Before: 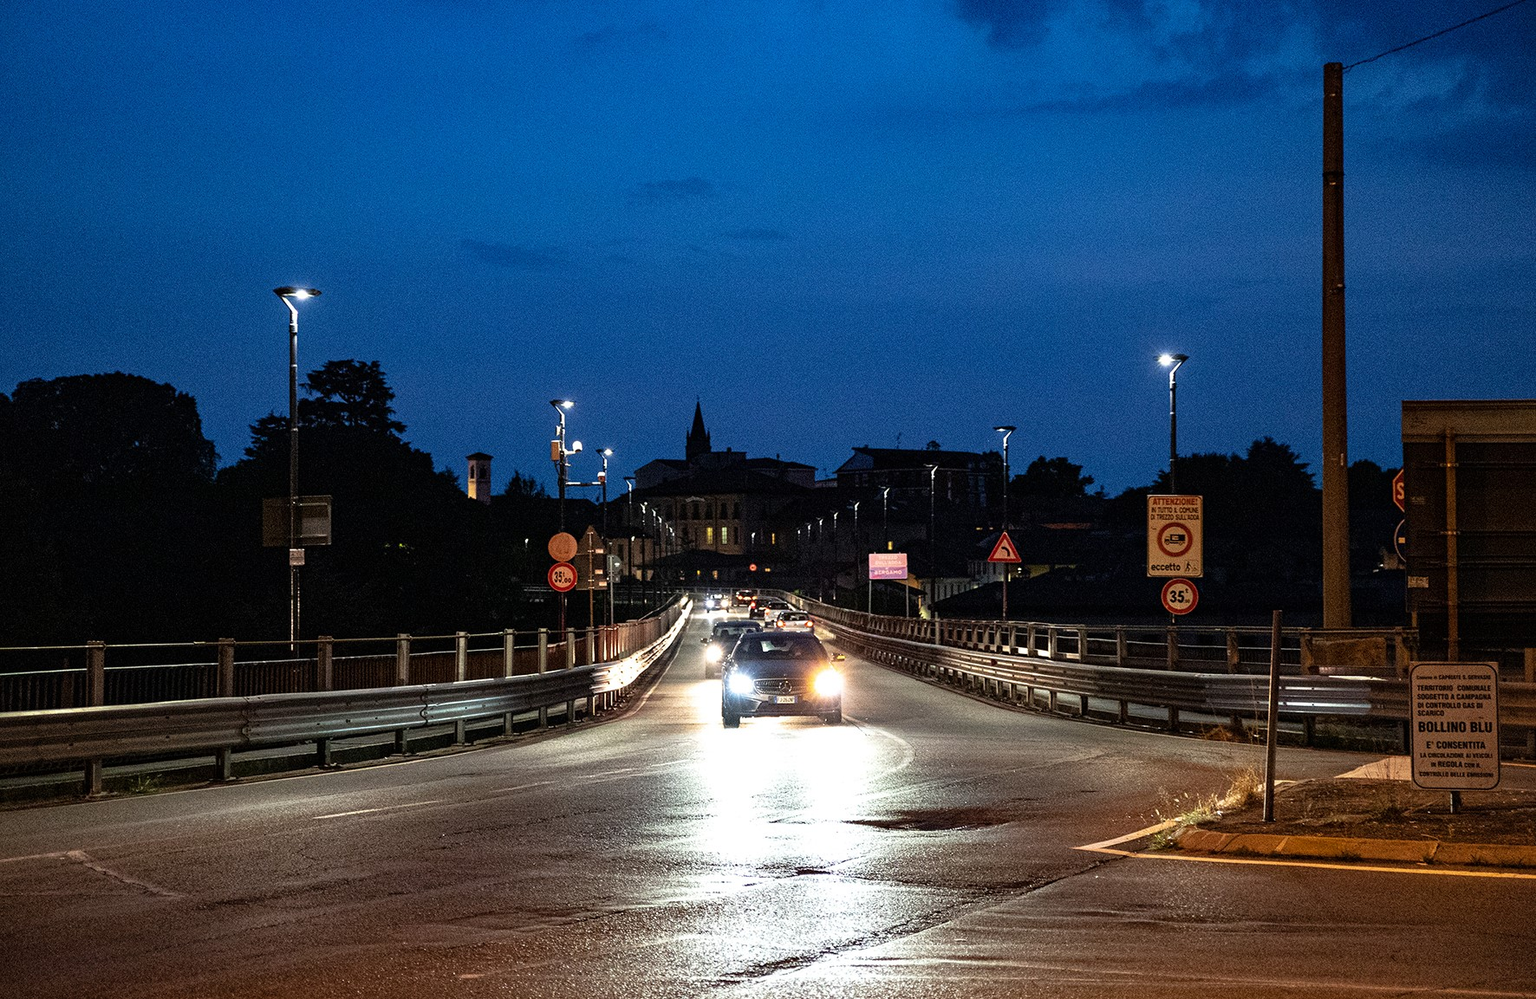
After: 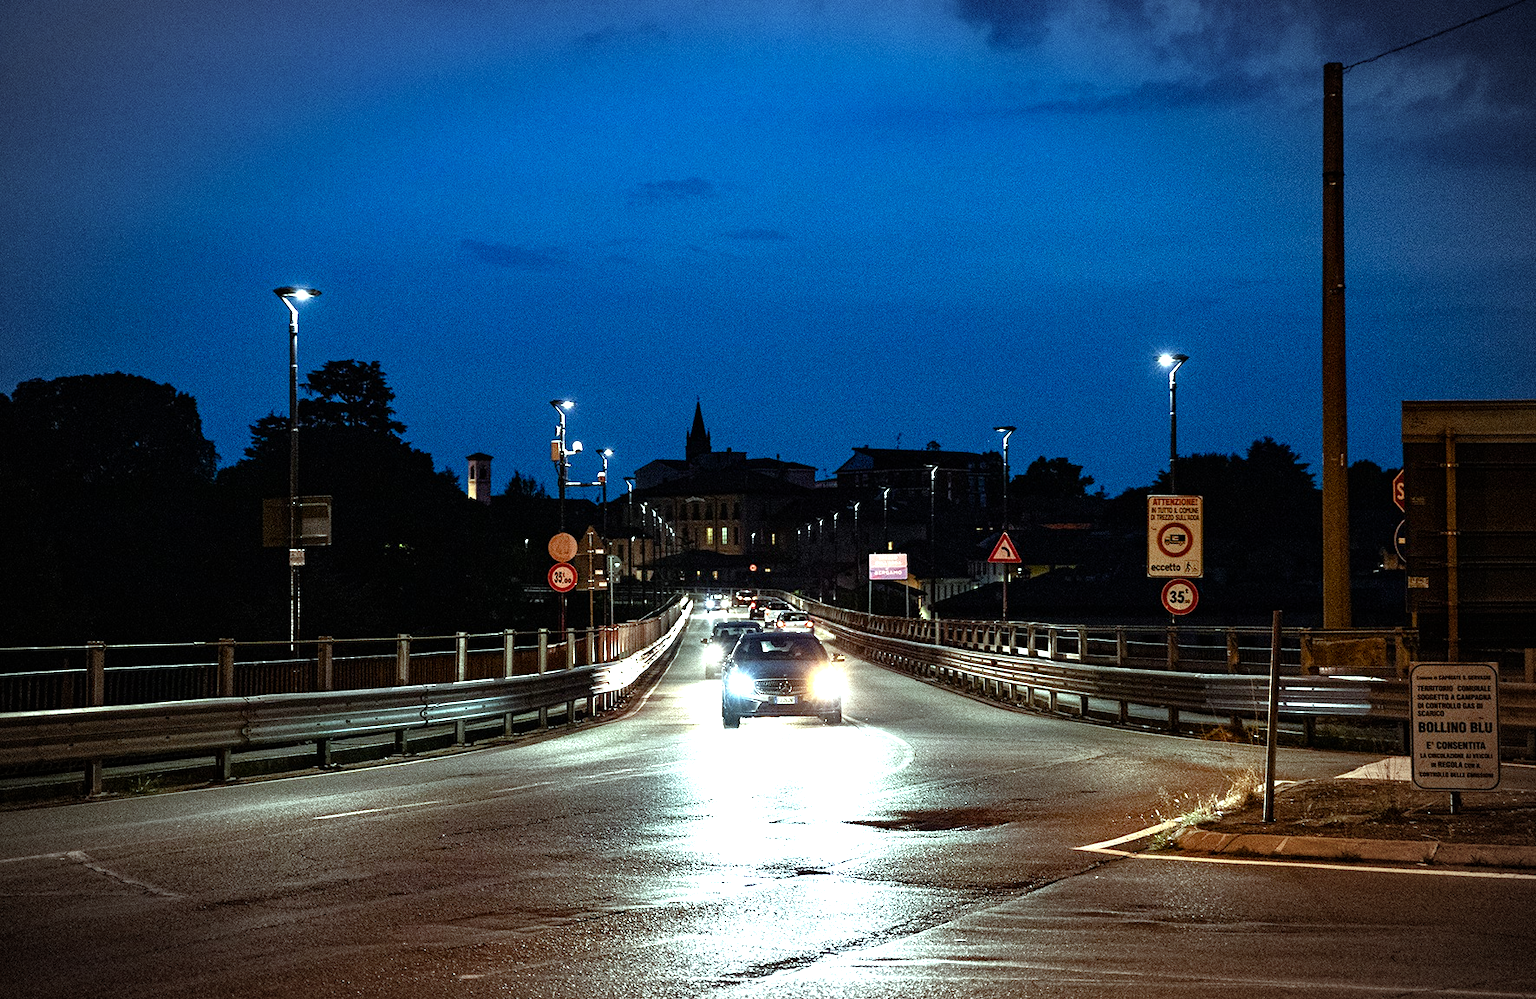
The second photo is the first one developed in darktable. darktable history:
vignetting: automatic ratio true
exposure: black level correction 0, exposure 0.702 EV, compensate highlight preservation false
color balance rgb: shadows lift › chroma 0.862%, shadows lift › hue 111.69°, power › luminance -14.949%, highlights gain › chroma 4.089%, highlights gain › hue 202.59°, perceptual saturation grading › global saturation 20%, perceptual saturation grading › highlights -50.604%, perceptual saturation grading › shadows 30.353%
